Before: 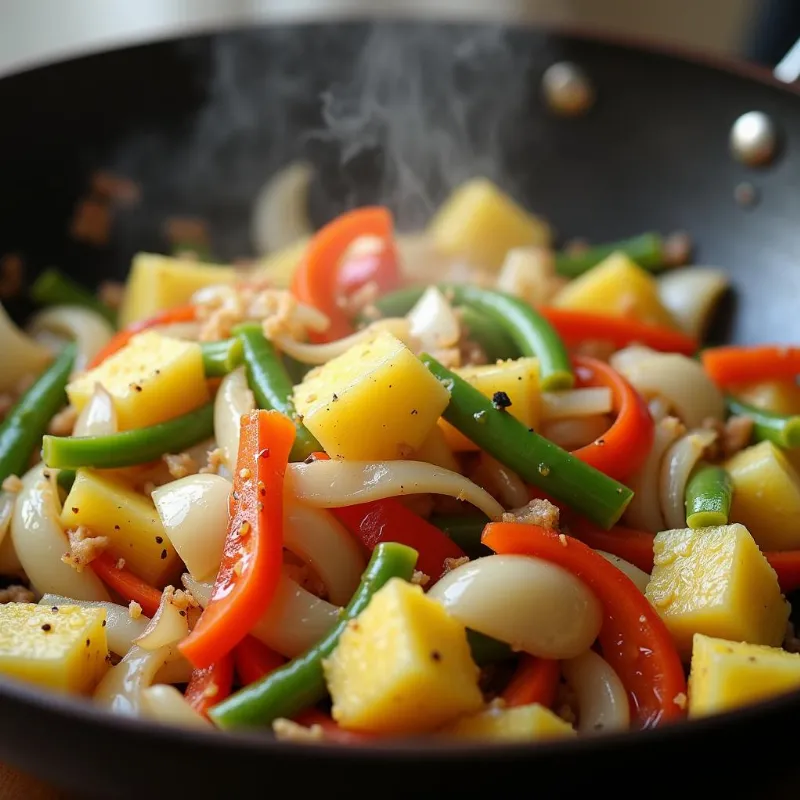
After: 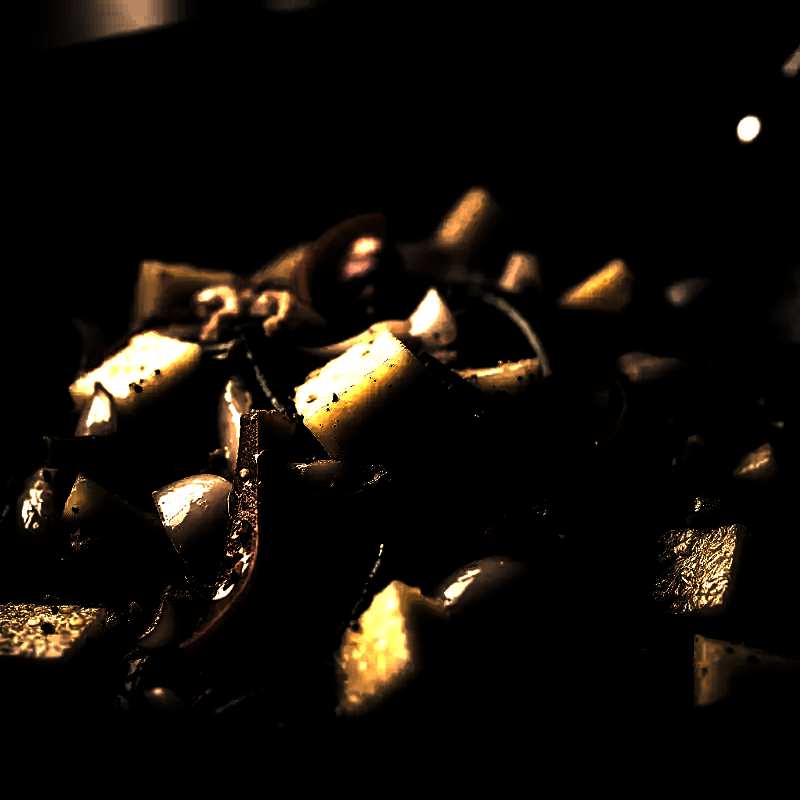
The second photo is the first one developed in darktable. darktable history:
white balance: red 1.467, blue 0.684
levels: levels [0.721, 0.937, 0.997]
